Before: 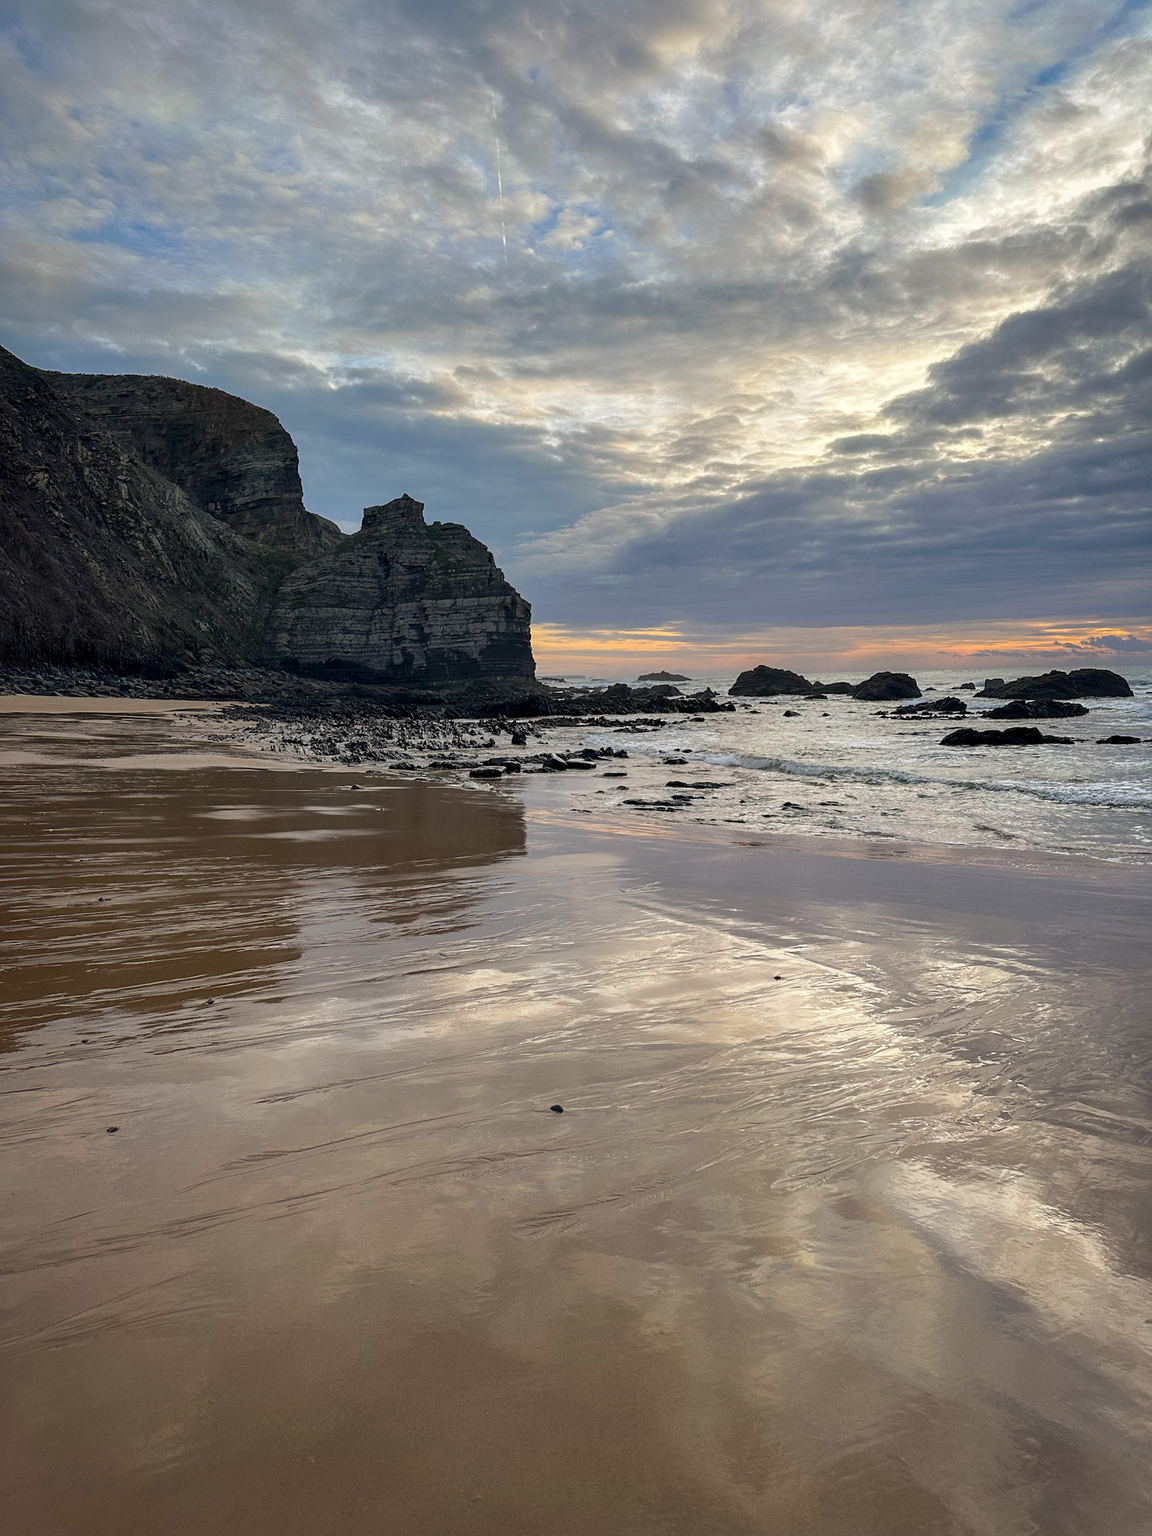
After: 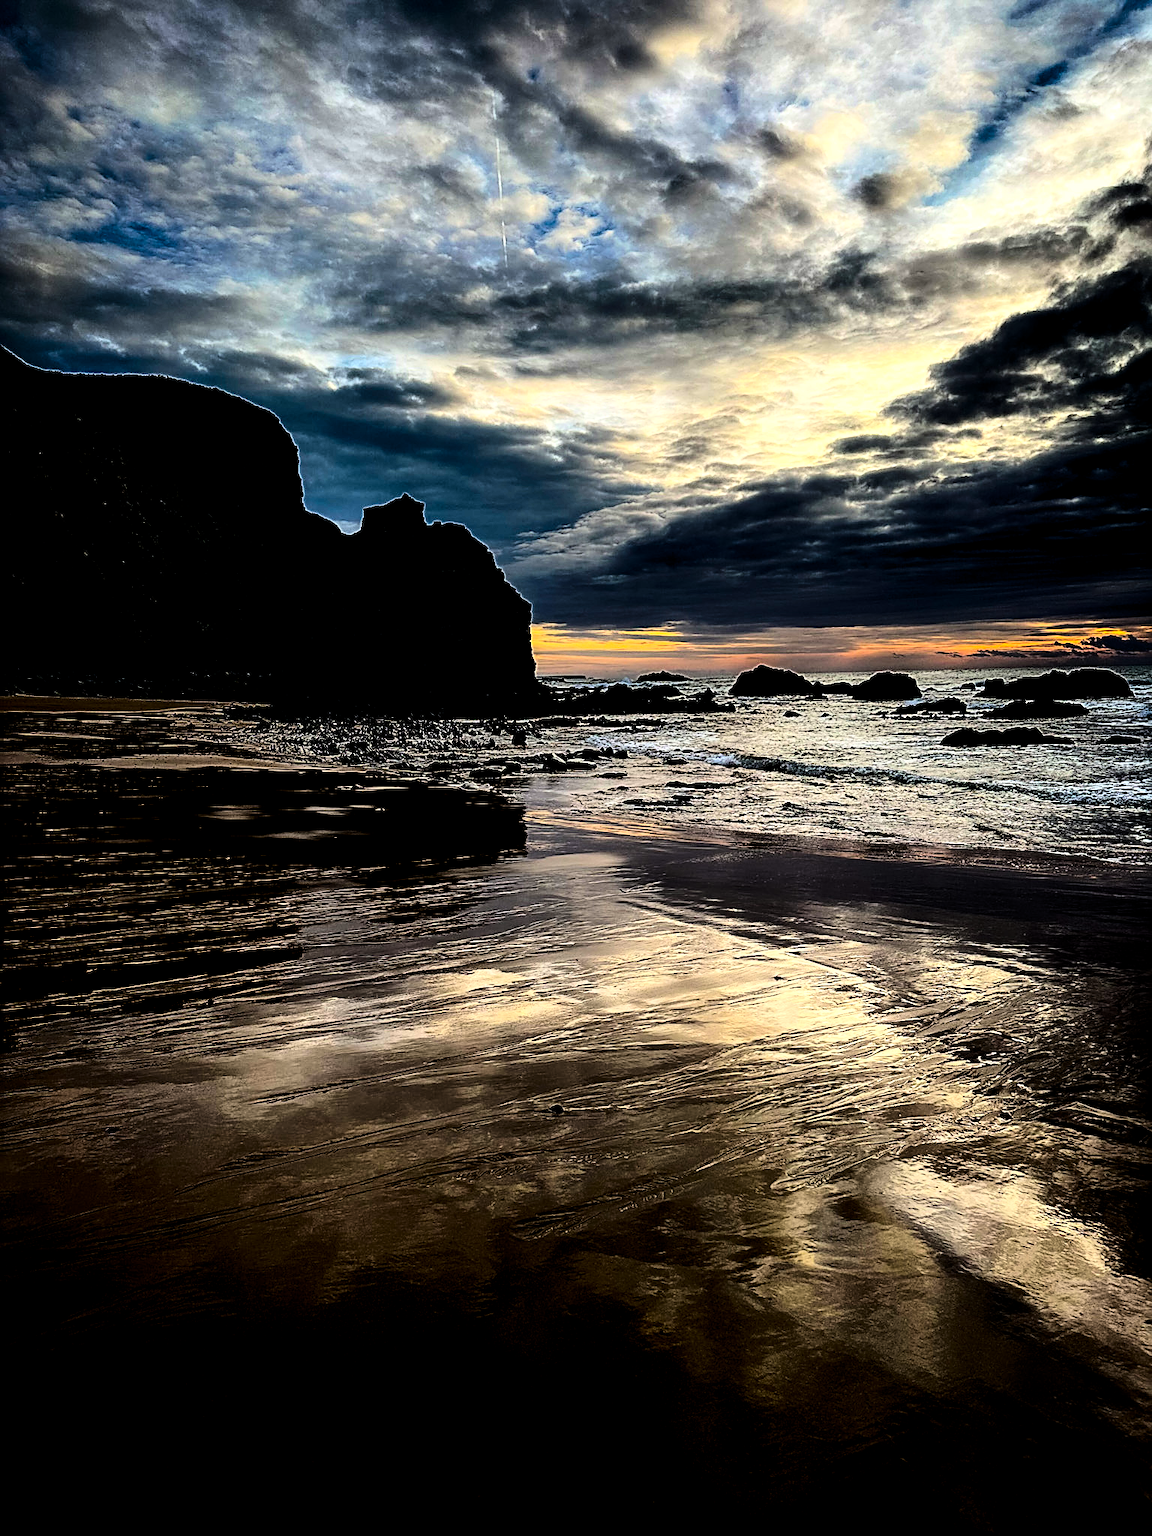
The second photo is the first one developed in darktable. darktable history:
levels: levels [0.029, 0.545, 0.971]
contrast brightness saturation: contrast 0.759, brightness -0.984, saturation 0.983
sharpen: amount 0.49
